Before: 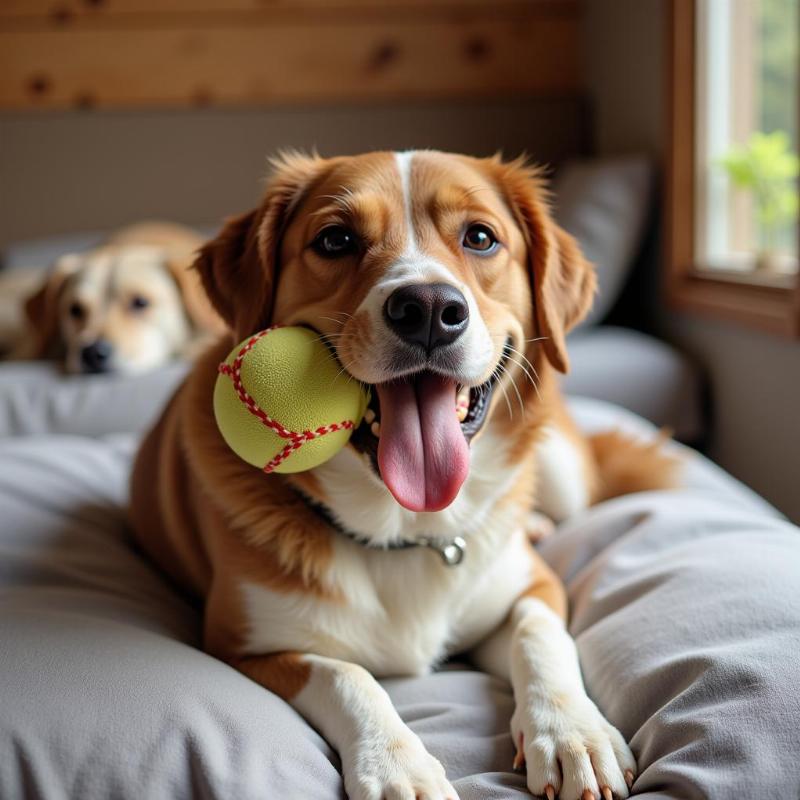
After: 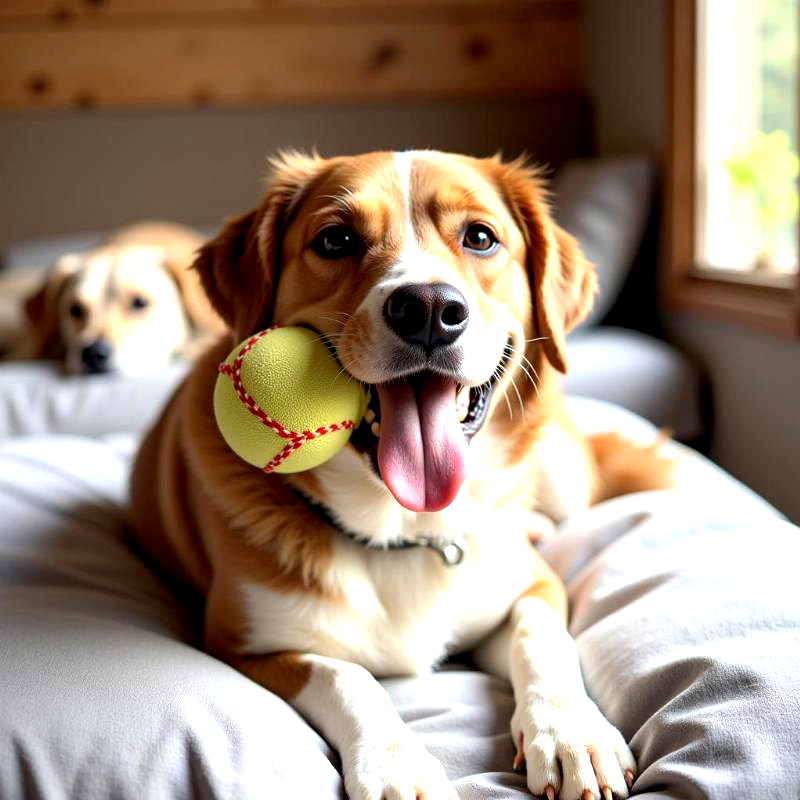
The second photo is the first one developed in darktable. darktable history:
exposure: black level correction 0.005, exposure 0.414 EV, compensate highlight preservation false
tone equalizer: -8 EV 0.001 EV, -7 EV -0.002 EV, -6 EV 0.003 EV, -5 EV -0.06 EV, -4 EV -0.117 EV, -3 EV -0.152 EV, -2 EV 0.24 EV, -1 EV 0.72 EV, +0 EV 0.493 EV, mask exposure compensation -0.496 EV
